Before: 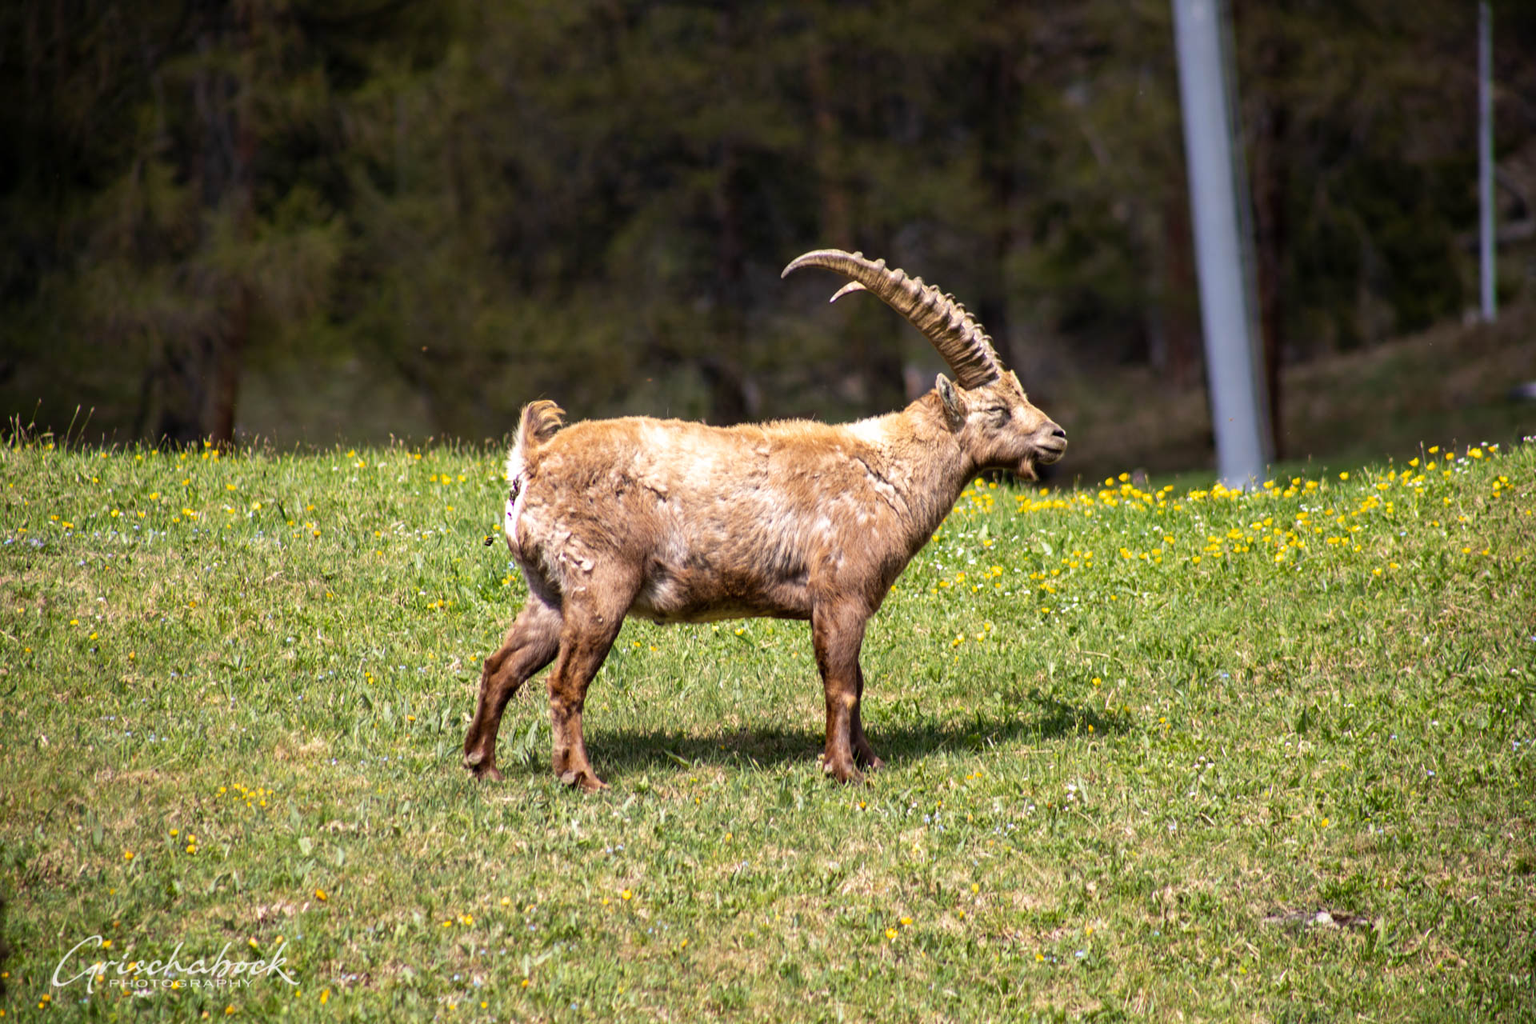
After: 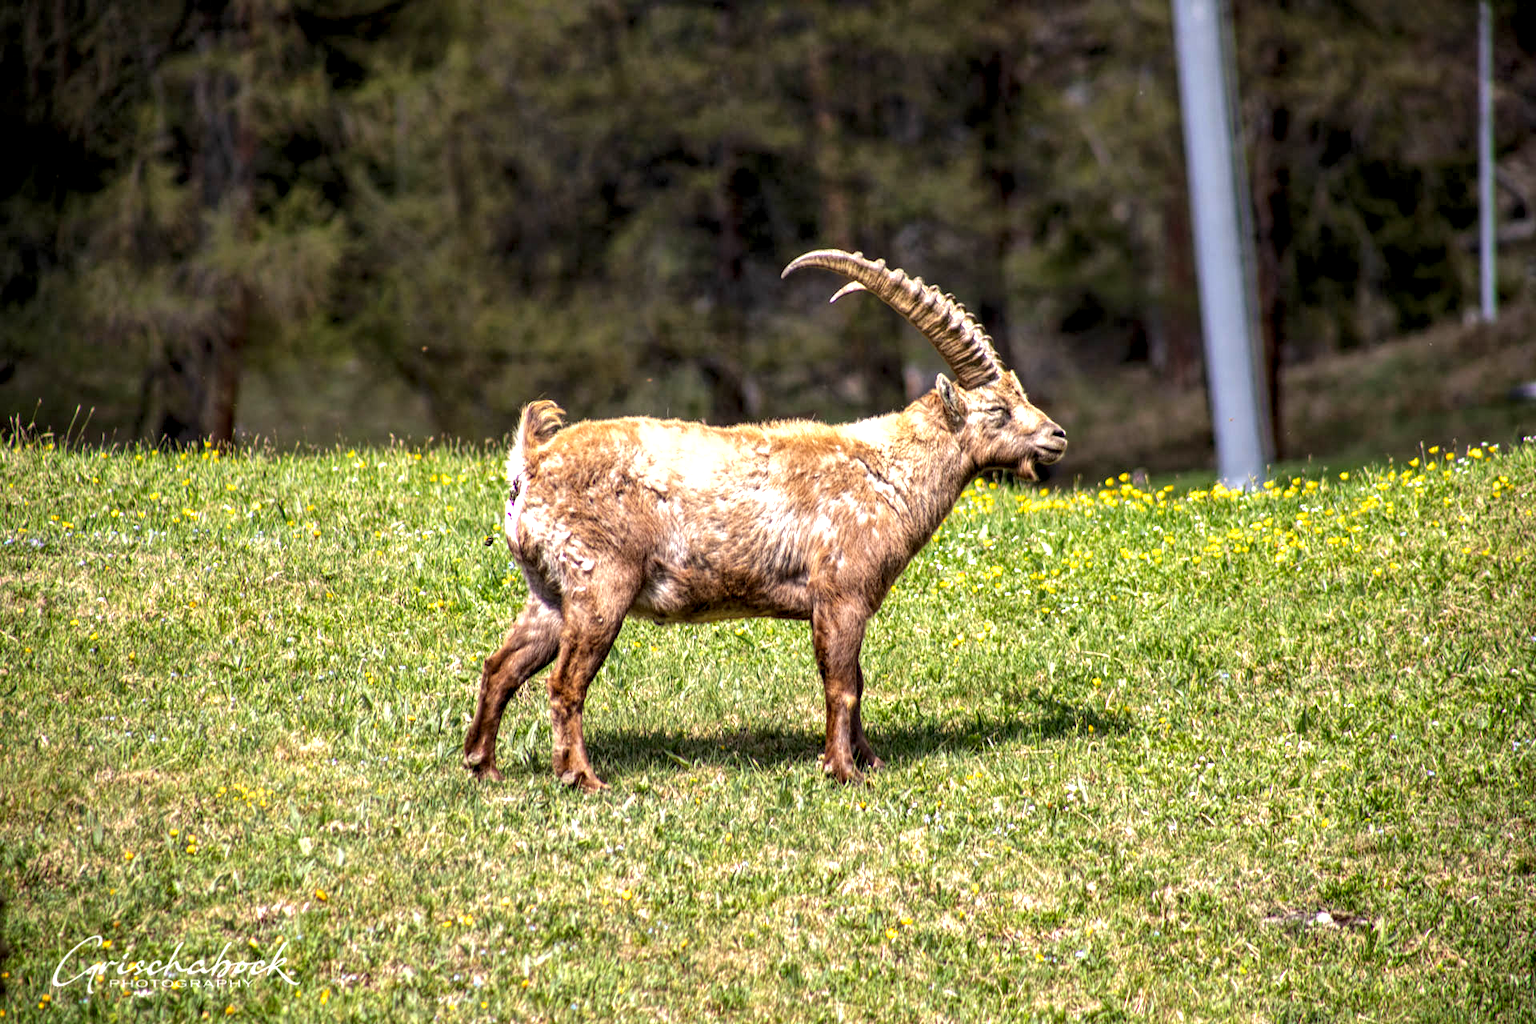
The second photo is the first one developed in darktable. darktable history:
tone equalizer: on, module defaults
shadows and highlights: shadows 25.24, white point adjustment -3.06, highlights -29.75
local contrast: highlights 102%, shadows 98%, detail 201%, midtone range 0.2
exposure: exposure 0.52 EV, compensate highlight preservation false
